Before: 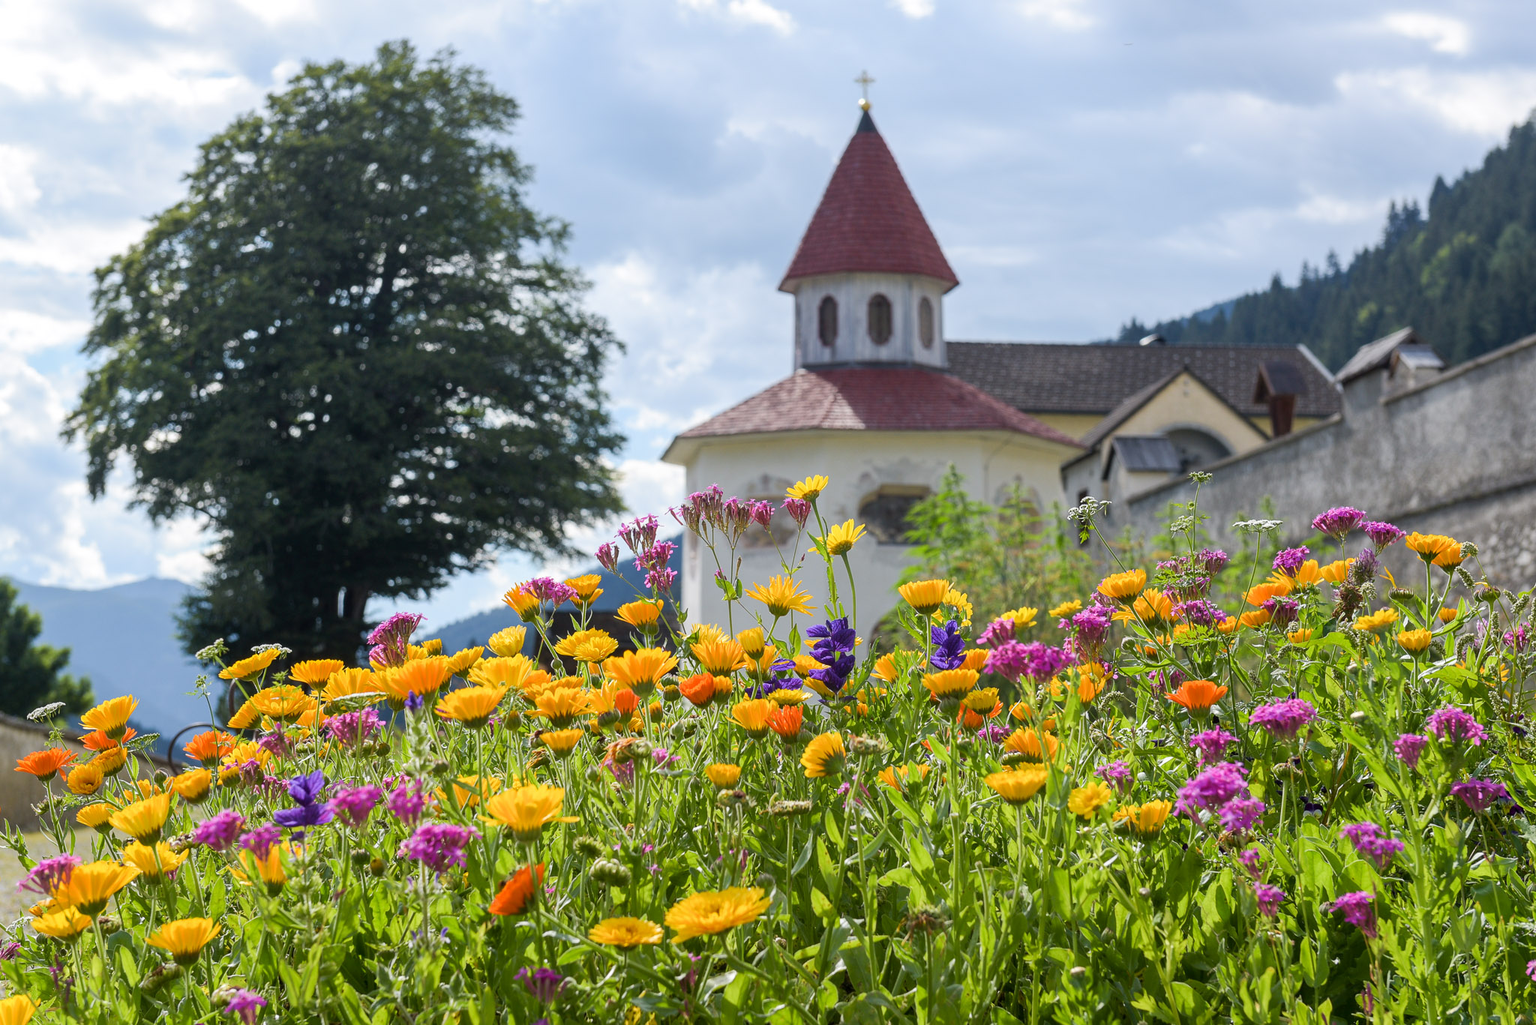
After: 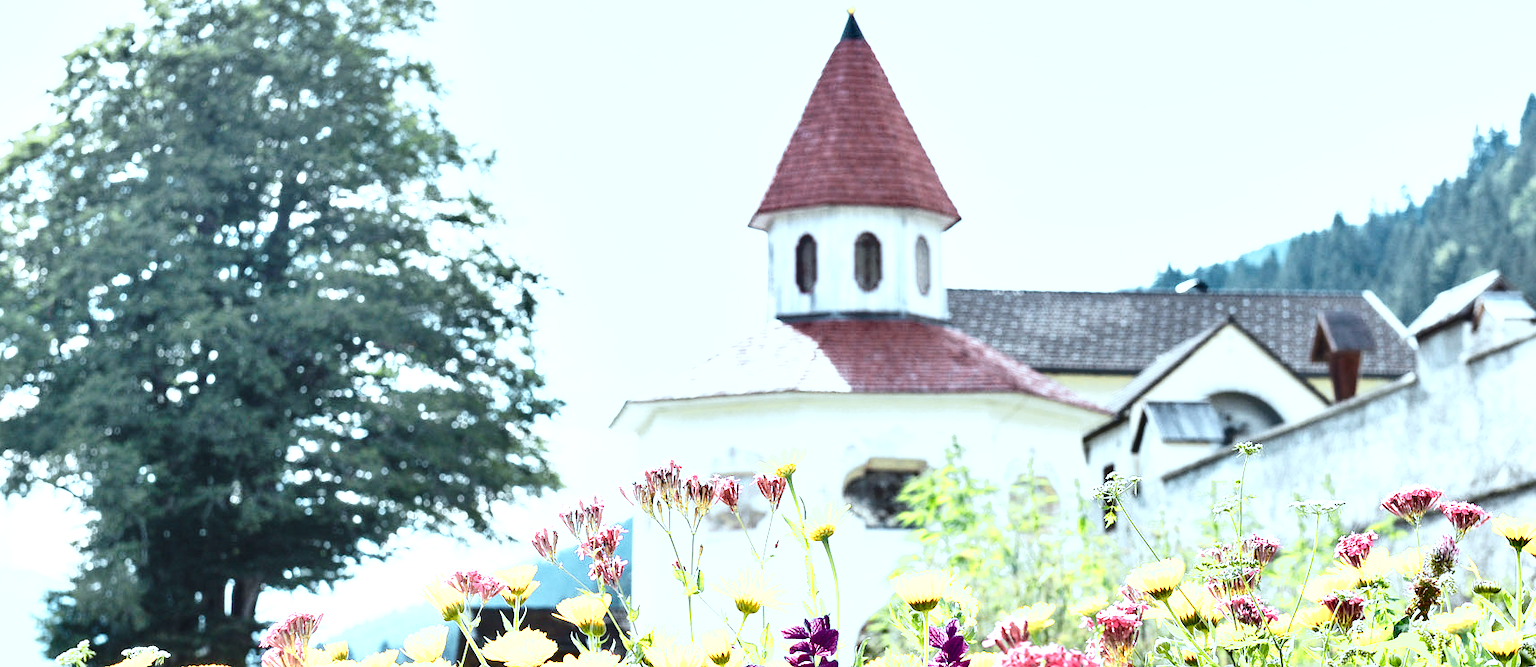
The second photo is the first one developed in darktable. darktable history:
crop and rotate: left 9.67%, top 9.683%, right 6.014%, bottom 35.421%
contrast brightness saturation: contrast 0.041, saturation 0.157
base curve: curves: ch0 [(0, 0) (0.028, 0.03) (0.121, 0.232) (0.46, 0.748) (0.859, 0.968) (1, 1)], preserve colors none
color zones: curves: ch0 [(0.018, 0.548) (0.224, 0.64) (0.425, 0.447) (0.675, 0.575) (0.732, 0.579)]; ch1 [(0.066, 0.487) (0.25, 0.5) (0.404, 0.43) (0.75, 0.421) (0.956, 0.421)]; ch2 [(0.044, 0.561) (0.215, 0.465) (0.399, 0.544) (0.465, 0.548) (0.614, 0.447) (0.724, 0.43) (0.882, 0.623) (0.956, 0.632)]
shadows and highlights: low approximation 0.01, soften with gaussian
color correction: highlights a* -12.31, highlights b* -17.9, saturation 0.701
exposure: black level correction 0.001, exposure 1.713 EV, compensate exposure bias true, compensate highlight preservation false
